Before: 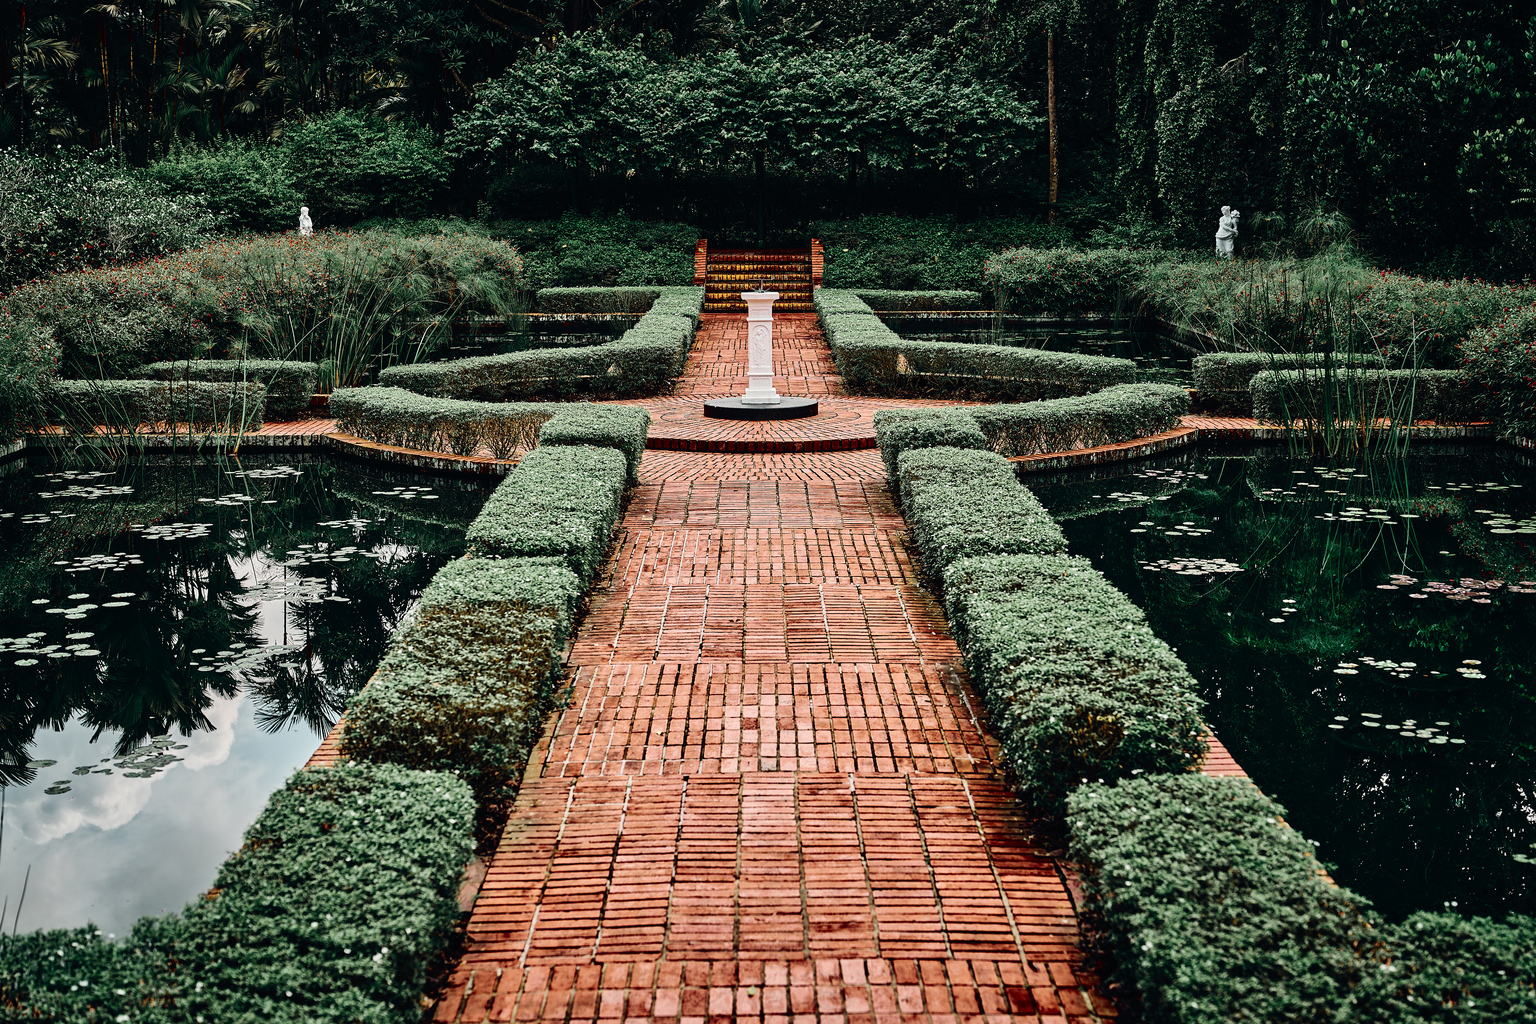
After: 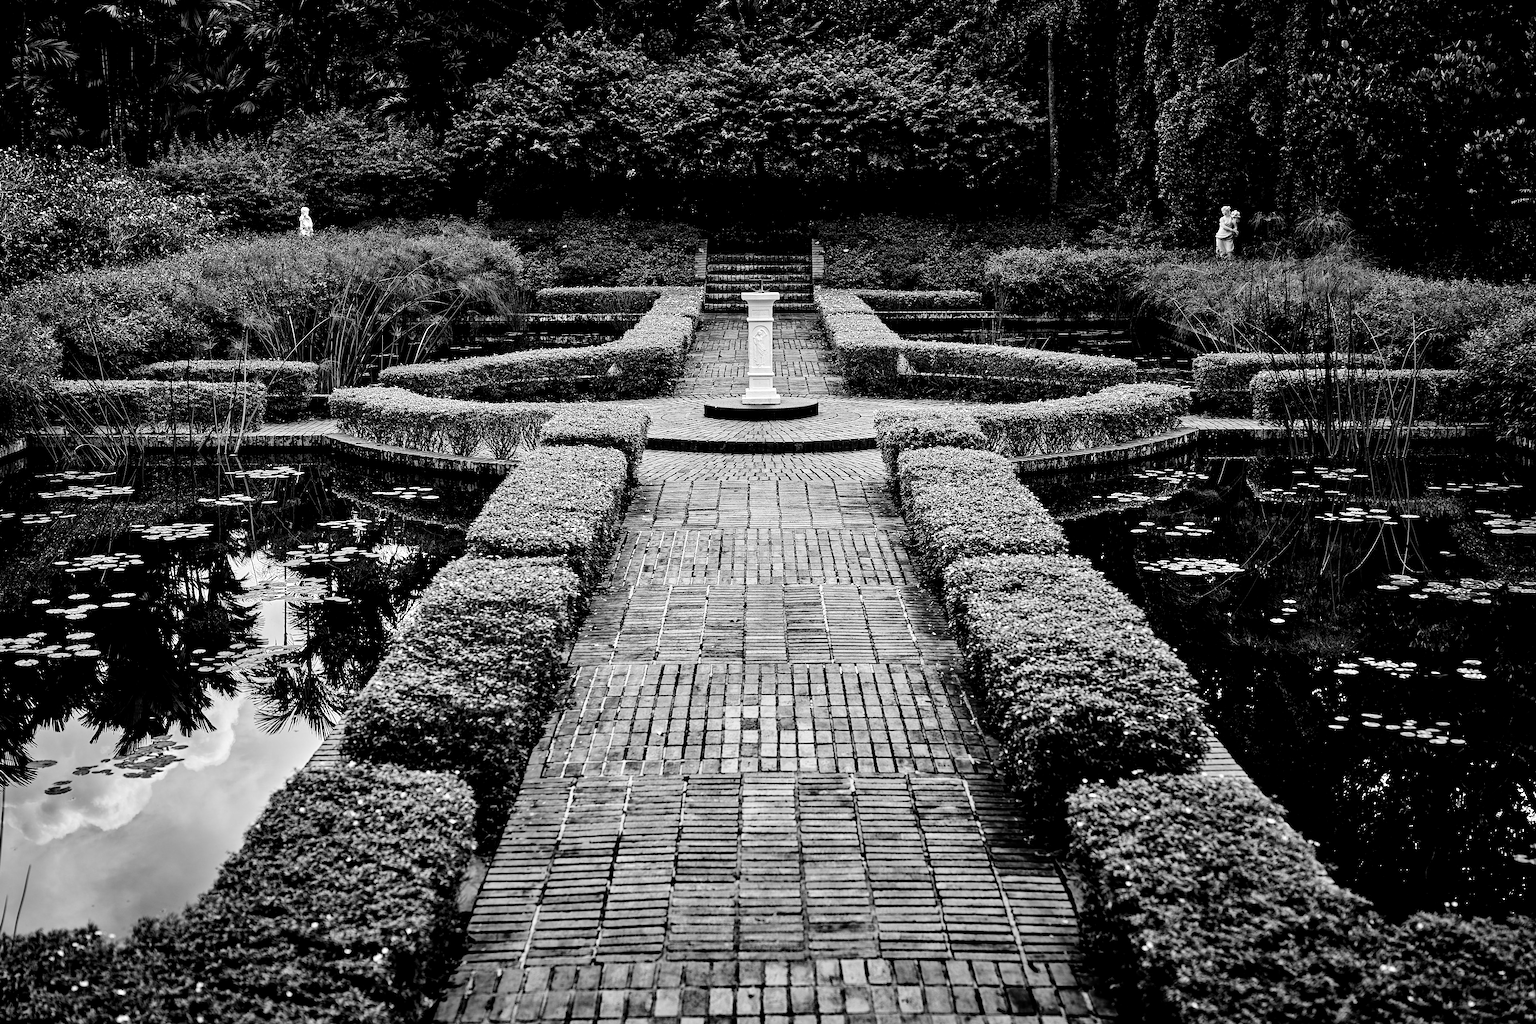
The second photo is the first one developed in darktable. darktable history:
color balance: lift [0.991, 1, 1, 1], gamma [0.996, 1, 1, 1], input saturation 98.52%, contrast 20.34%, output saturation 103.72%
monochrome: a -92.57, b 58.91
